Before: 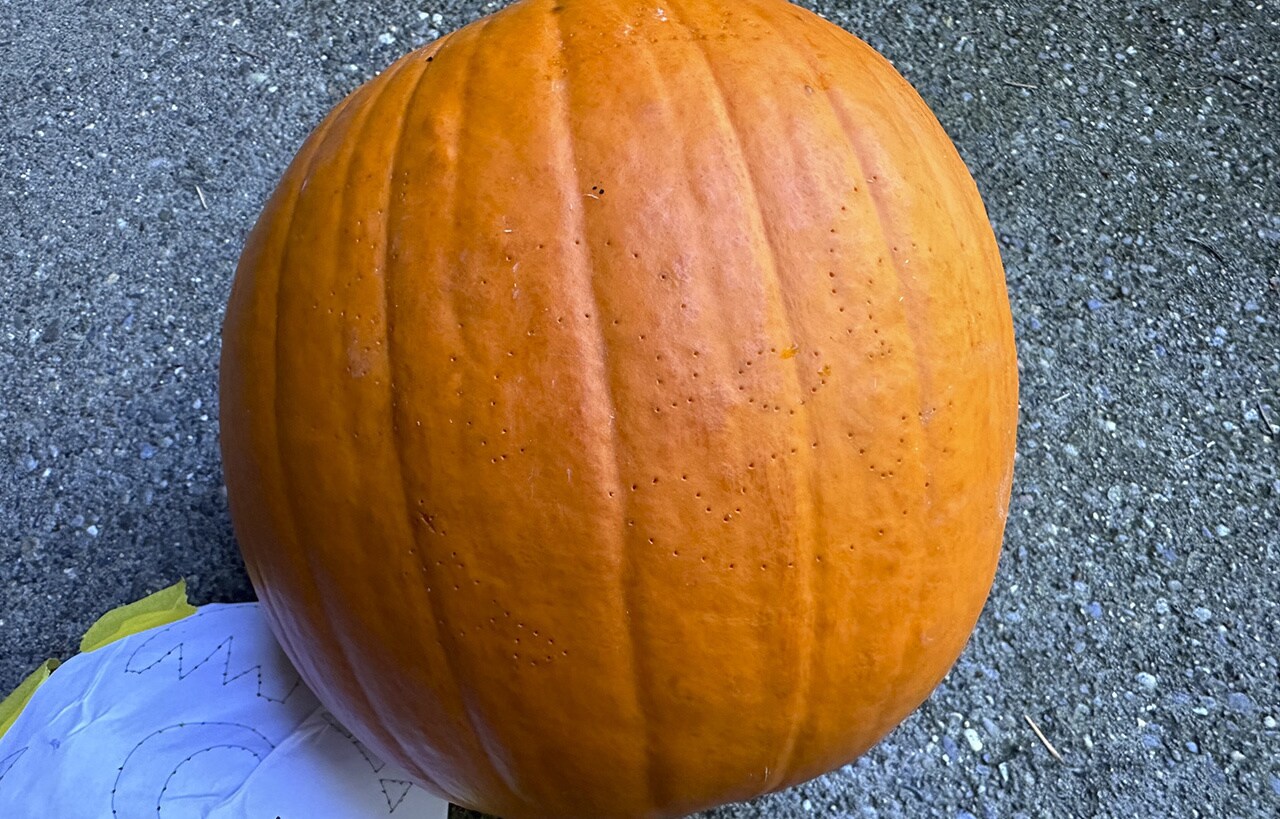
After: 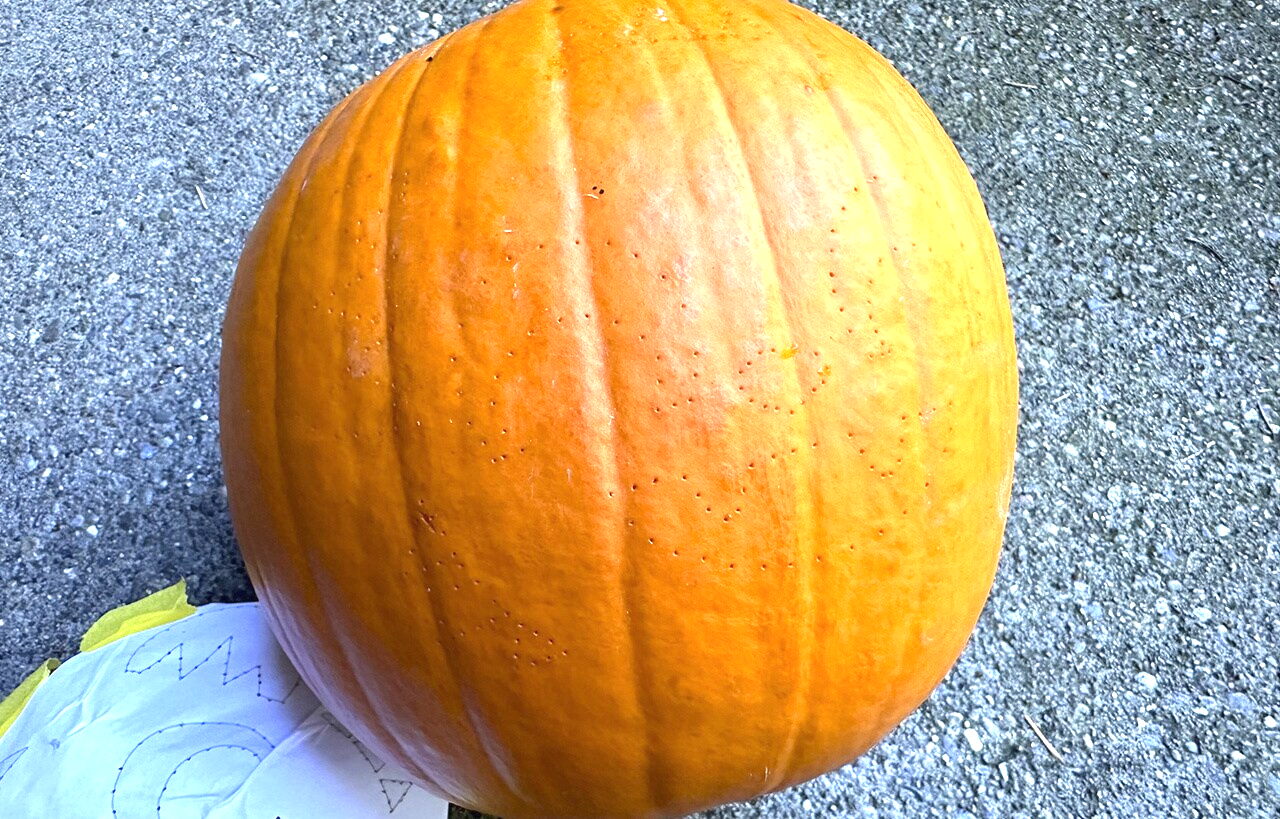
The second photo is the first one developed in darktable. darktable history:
exposure: black level correction 0, exposure 1.2 EV, compensate highlight preservation false
color correction: saturation 0.99
